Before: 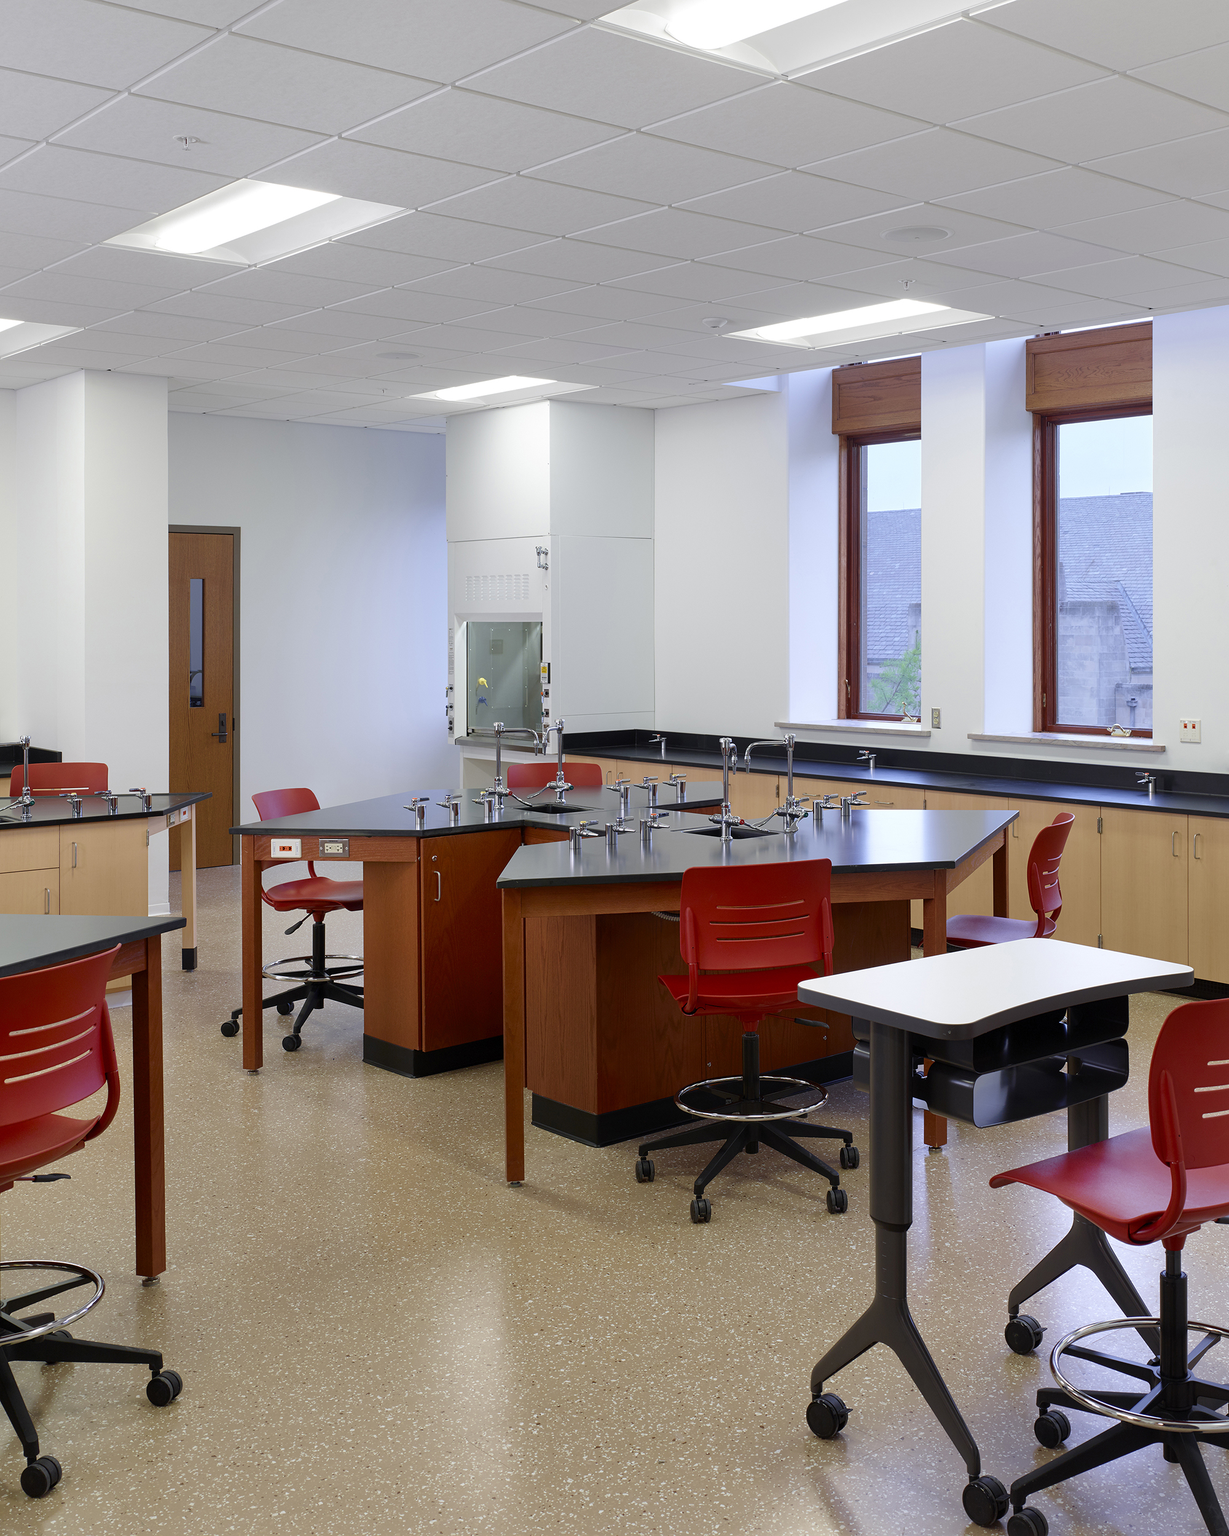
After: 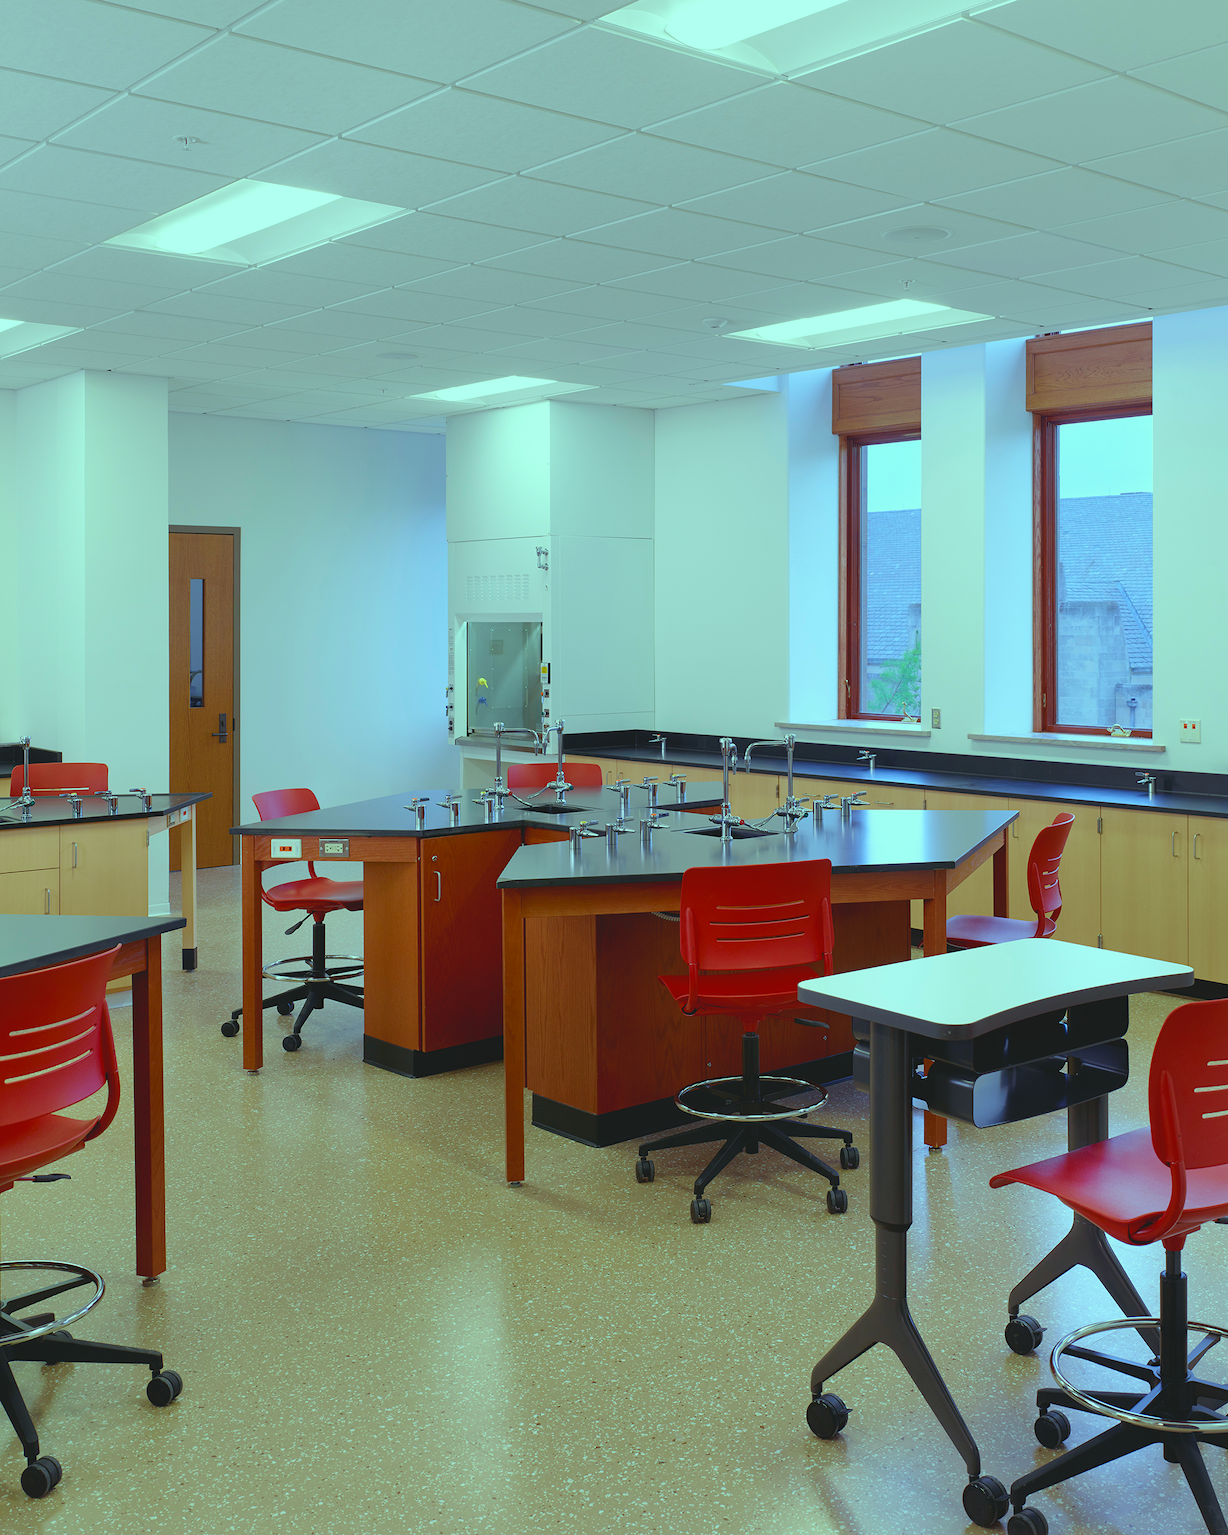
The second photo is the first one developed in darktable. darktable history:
color balance: mode lift, gamma, gain (sRGB), lift [0.997, 0.979, 1.021, 1.011], gamma [1, 1.084, 0.916, 0.998], gain [1, 0.87, 1.13, 1.101], contrast 4.55%, contrast fulcrum 38.24%, output saturation 104.09%
contrast brightness saturation: contrast -0.19, saturation 0.19
color correction: highlights a* -4.73, highlights b* 5.06, saturation 0.97
